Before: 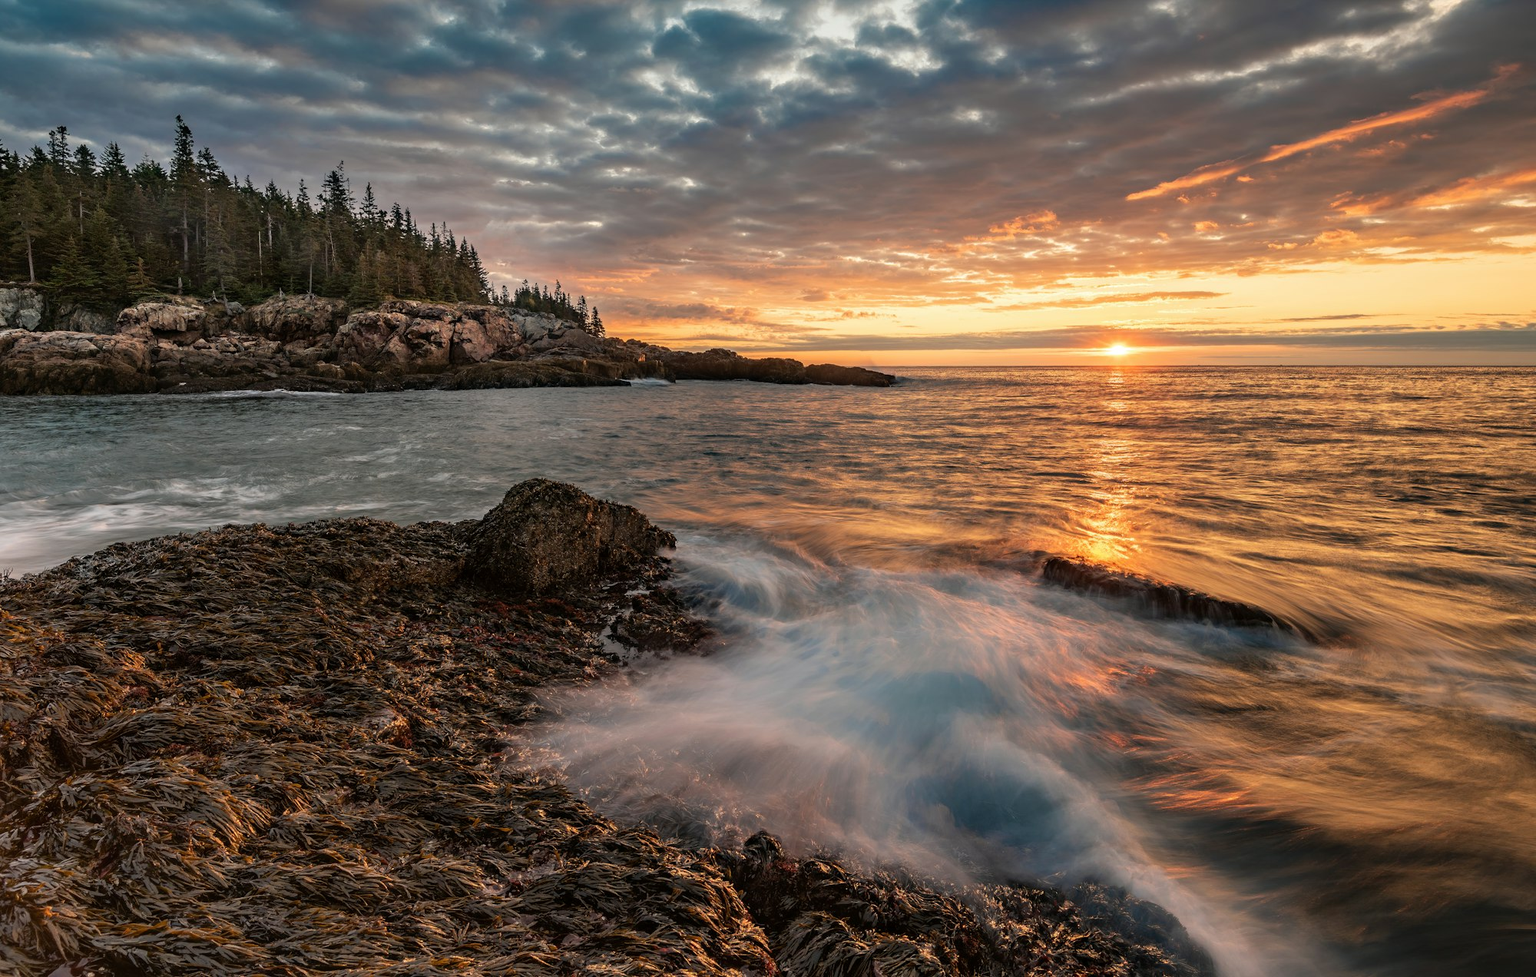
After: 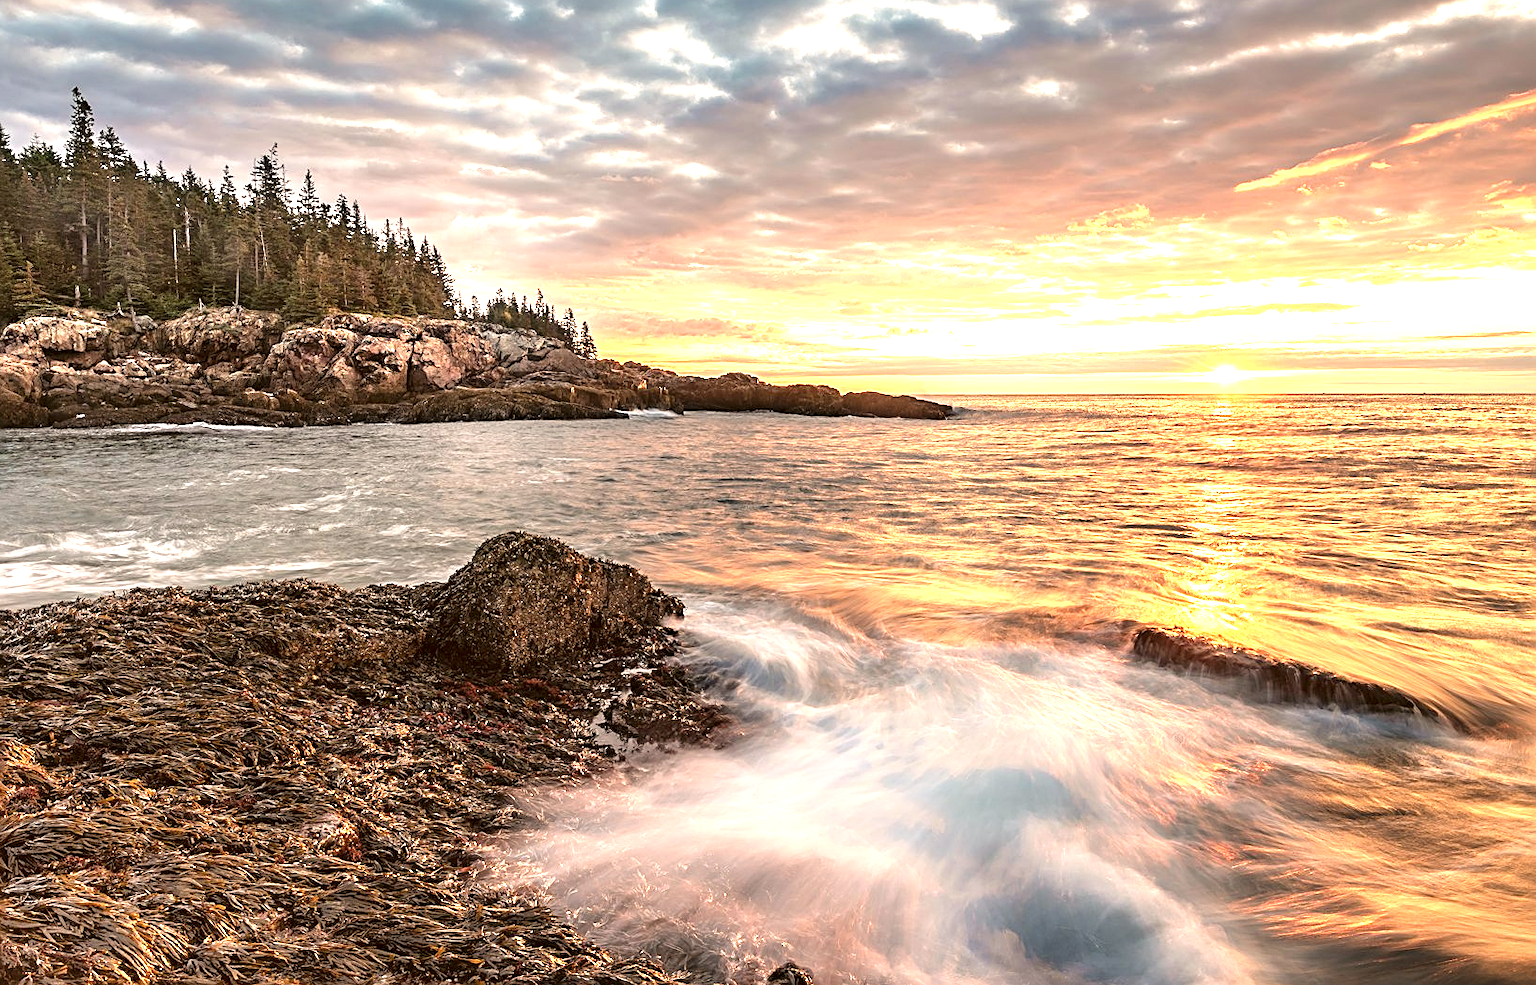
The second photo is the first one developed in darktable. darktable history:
crop and rotate: left 7.611%, top 4.529%, right 10.622%, bottom 12.992%
color correction: highlights a* 6.48, highlights b* 8.02, shadows a* 6.16, shadows b* 6.96, saturation 0.879
sharpen: on, module defaults
exposure: black level correction 0, exposure 1.757 EV, compensate exposure bias true, compensate highlight preservation false
